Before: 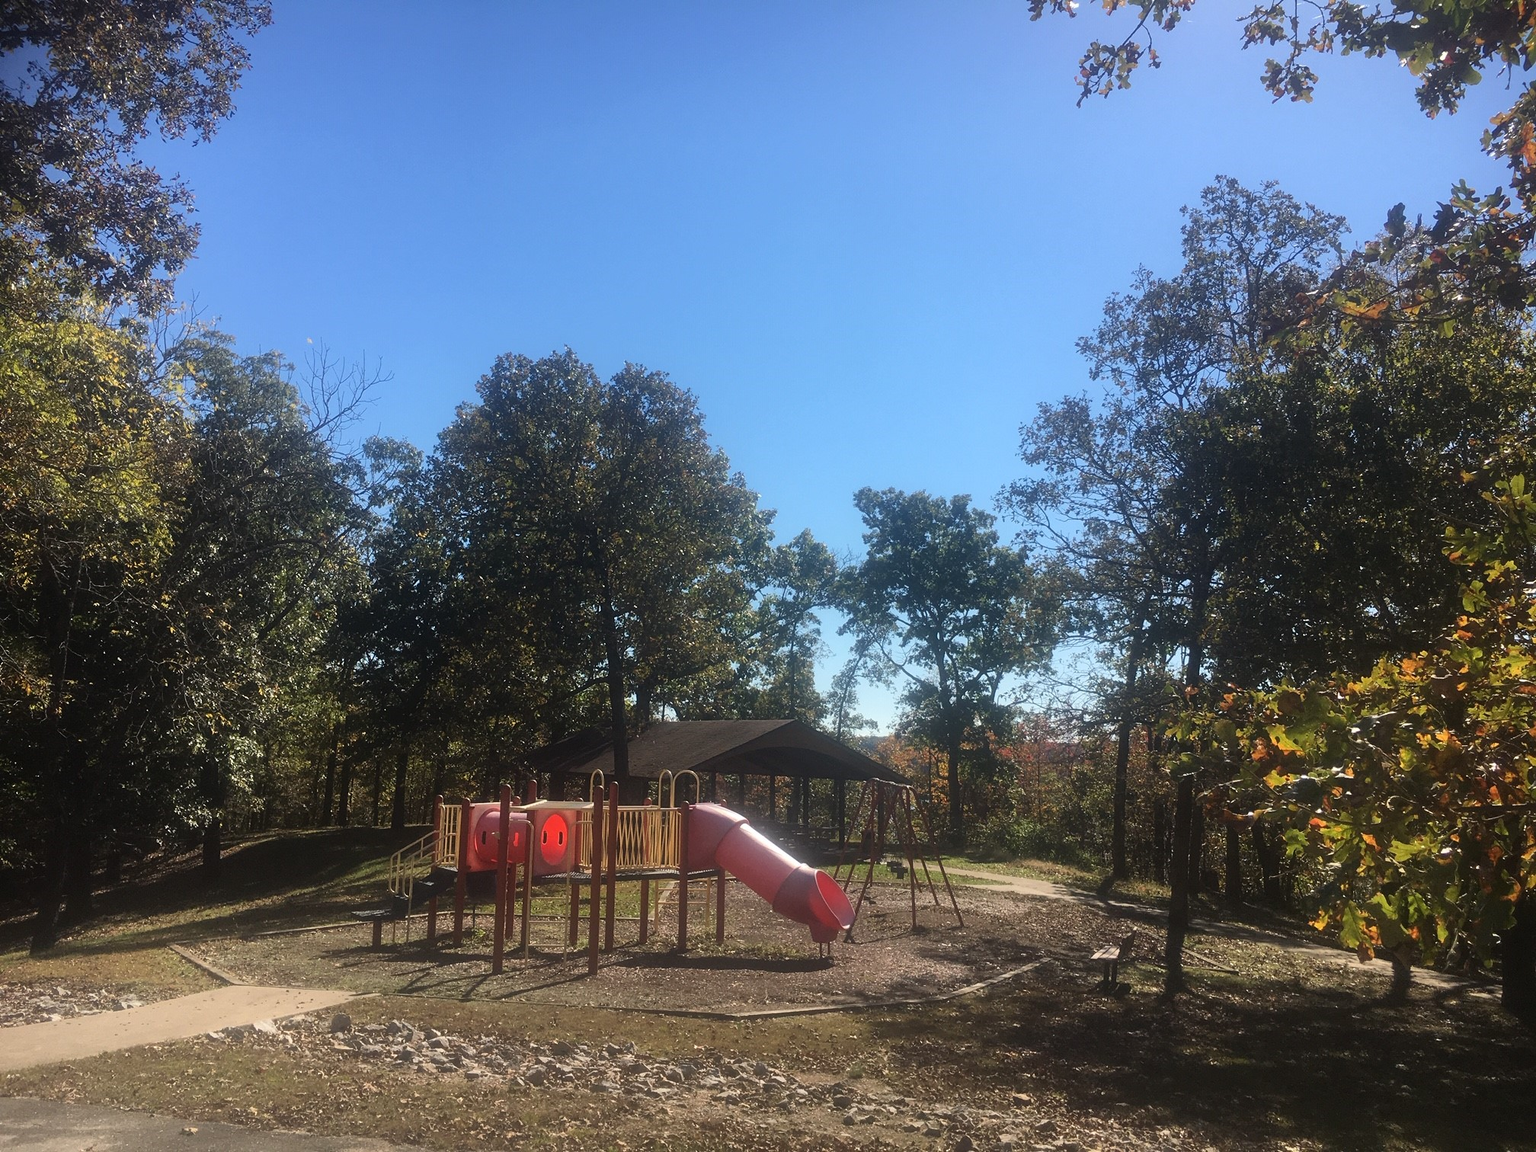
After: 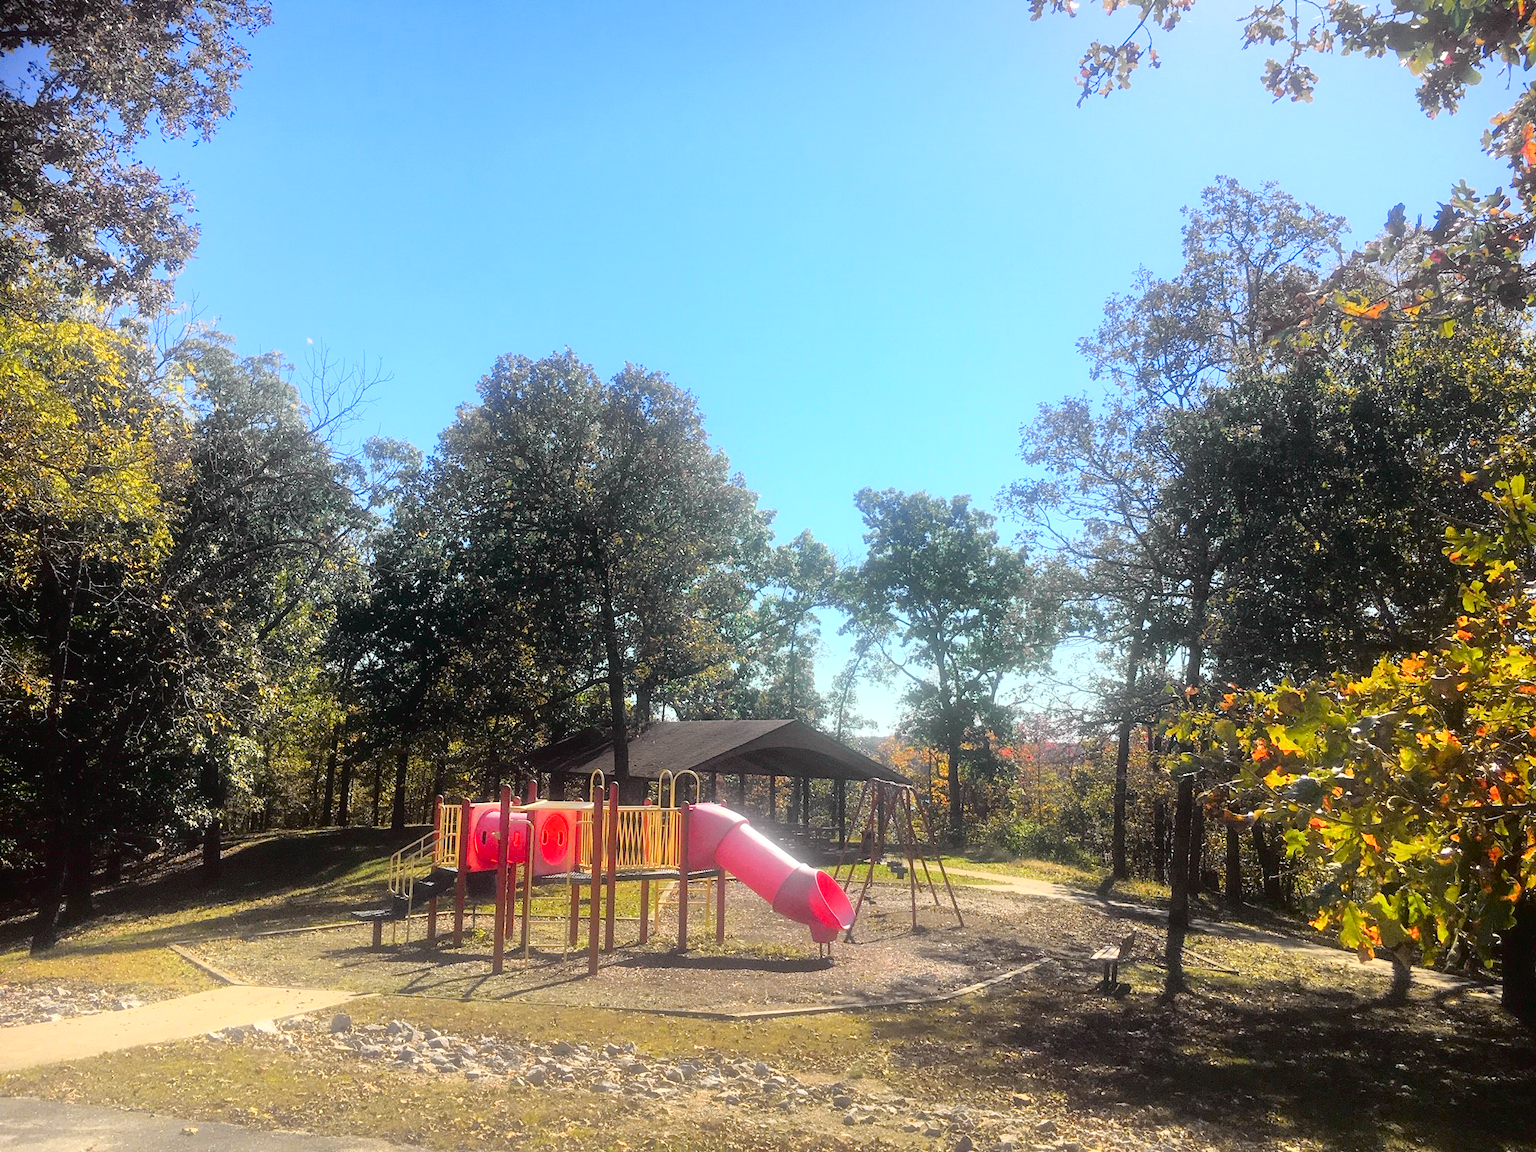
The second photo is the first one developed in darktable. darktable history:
tone curve: curves: ch0 [(0, 0) (0.062, 0.037) (0.142, 0.138) (0.359, 0.419) (0.469, 0.544) (0.634, 0.722) (0.839, 0.909) (0.998, 0.978)]; ch1 [(0, 0) (0.437, 0.408) (0.472, 0.47) (0.502, 0.503) (0.527, 0.523) (0.559, 0.573) (0.608, 0.665) (0.669, 0.748) (0.859, 0.899) (1, 1)]; ch2 [(0, 0) (0.33, 0.301) (0.421, 0.443) (0.473, 0.498) (0.502, 0.5) (0.535, 0.531) (0.575, 0.603) (0.608, 0.667) (1, 1)], color space Lab, independent channels, preserve colors none
fill light: exposure -2 EV, width 8.6
levels: levels [0, 0.397, 0.955]
